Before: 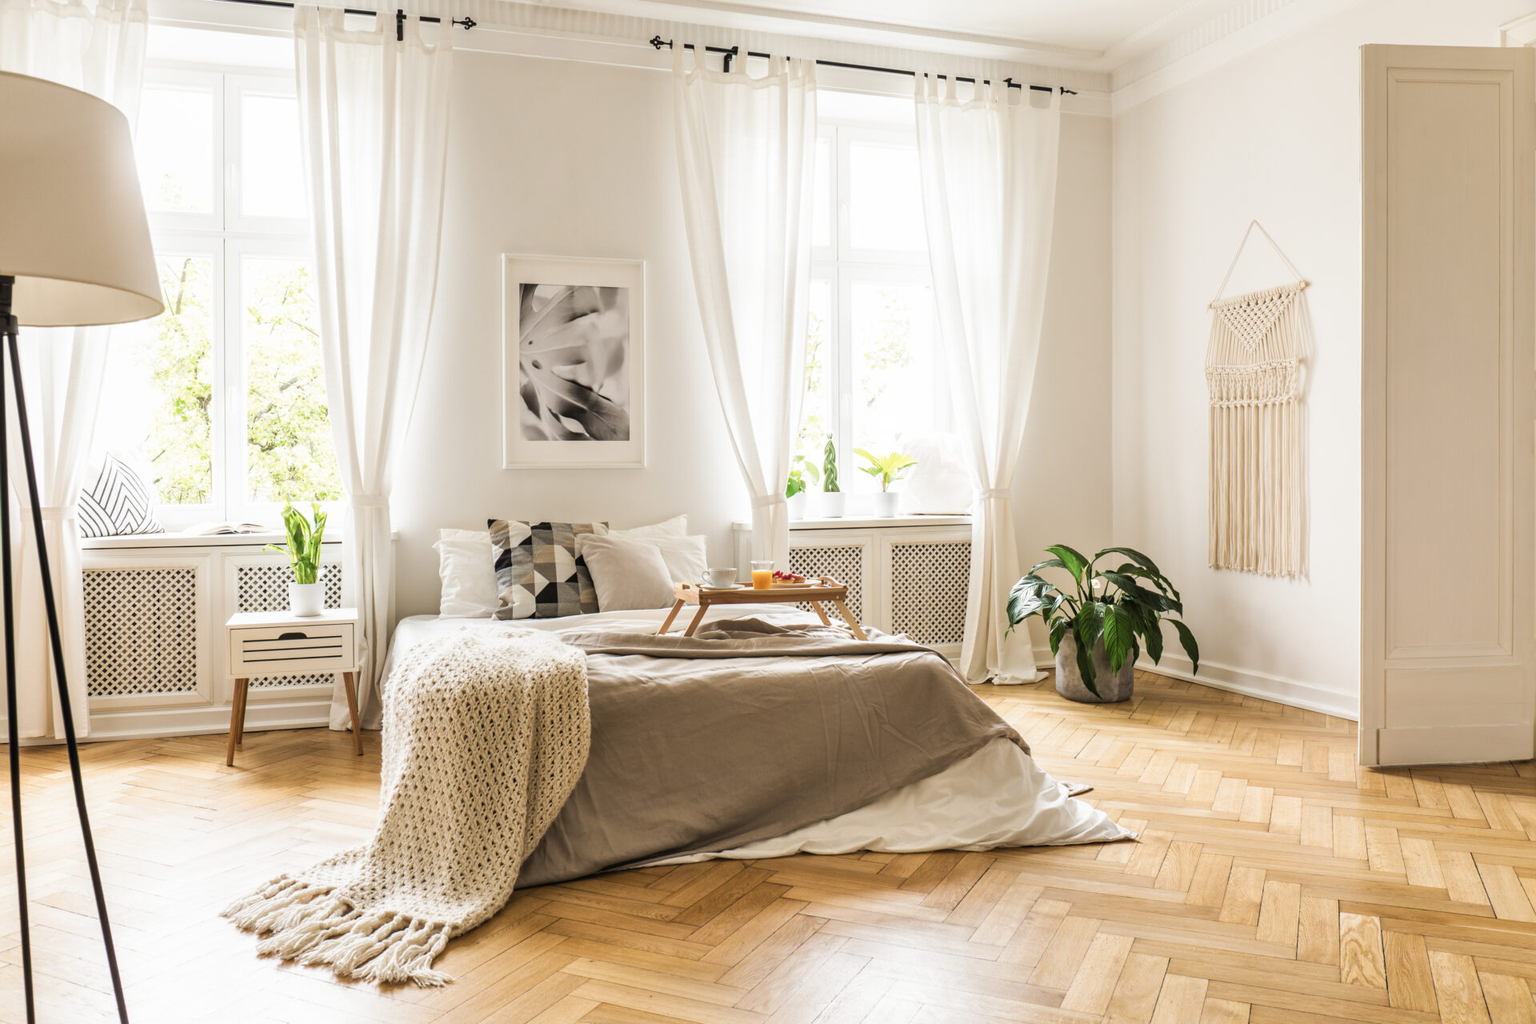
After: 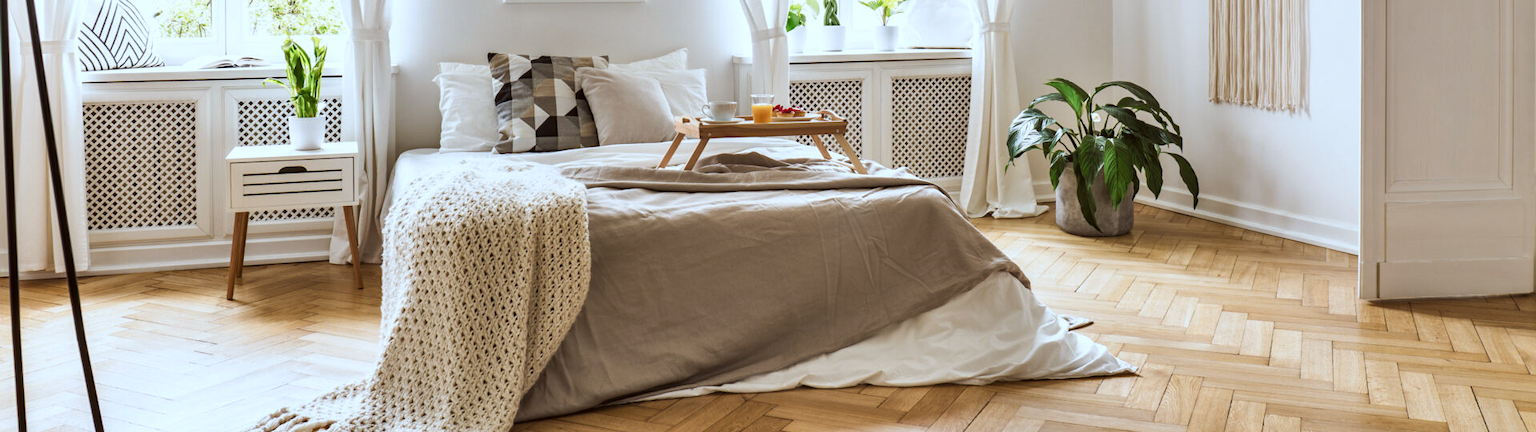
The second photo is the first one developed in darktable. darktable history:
color correction: highlights a* -4.98, highlights b* -3.76, shadows a* 3.83, shadows b* 4.08
crop: top 45.551%, bottom 12.262%
shadows and highlights: shadows 22.7, highlights -48.71, soften with gaussian
color calibration: illuminant as shot in camera, x 0.358, y 0.373, temperature 4628.91 K
